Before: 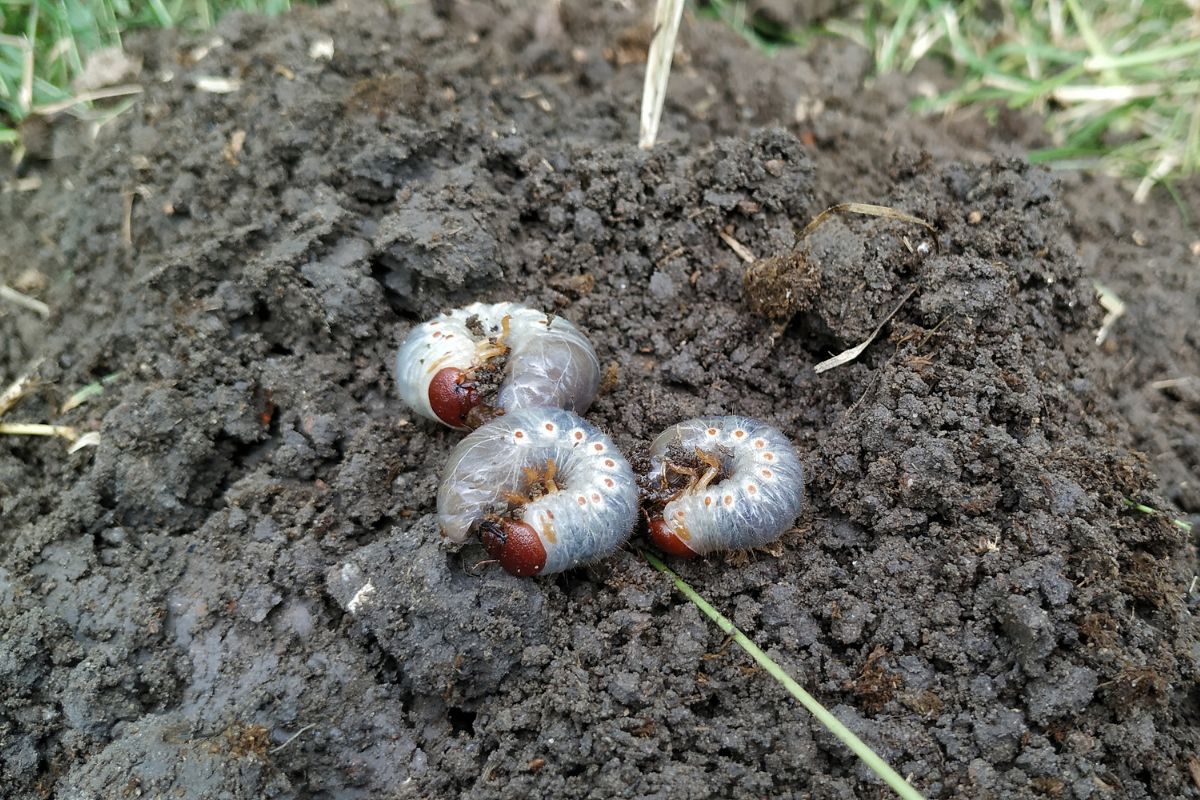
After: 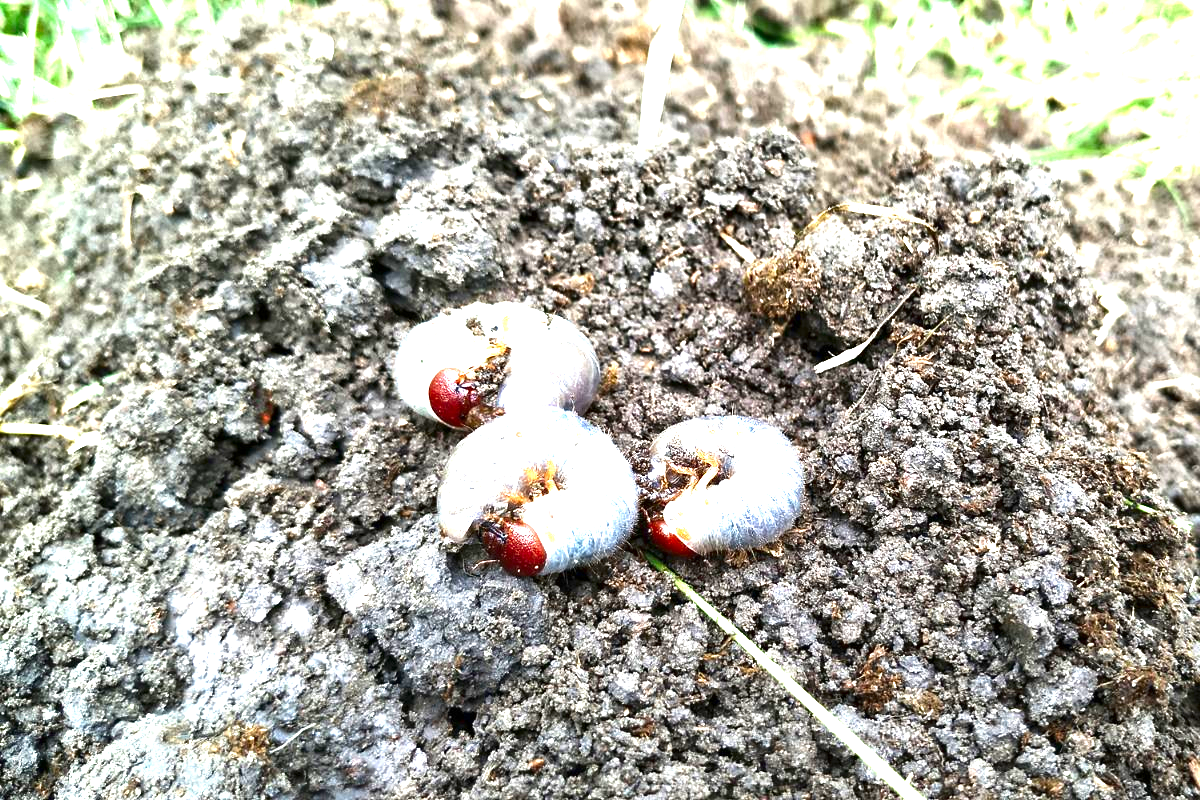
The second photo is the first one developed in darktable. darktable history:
contrast brightness saturation: brightness -0.254, saturation 0.198
exposure: black level correction 0, exposure 2.145 EV, compensate highlight preservation false
